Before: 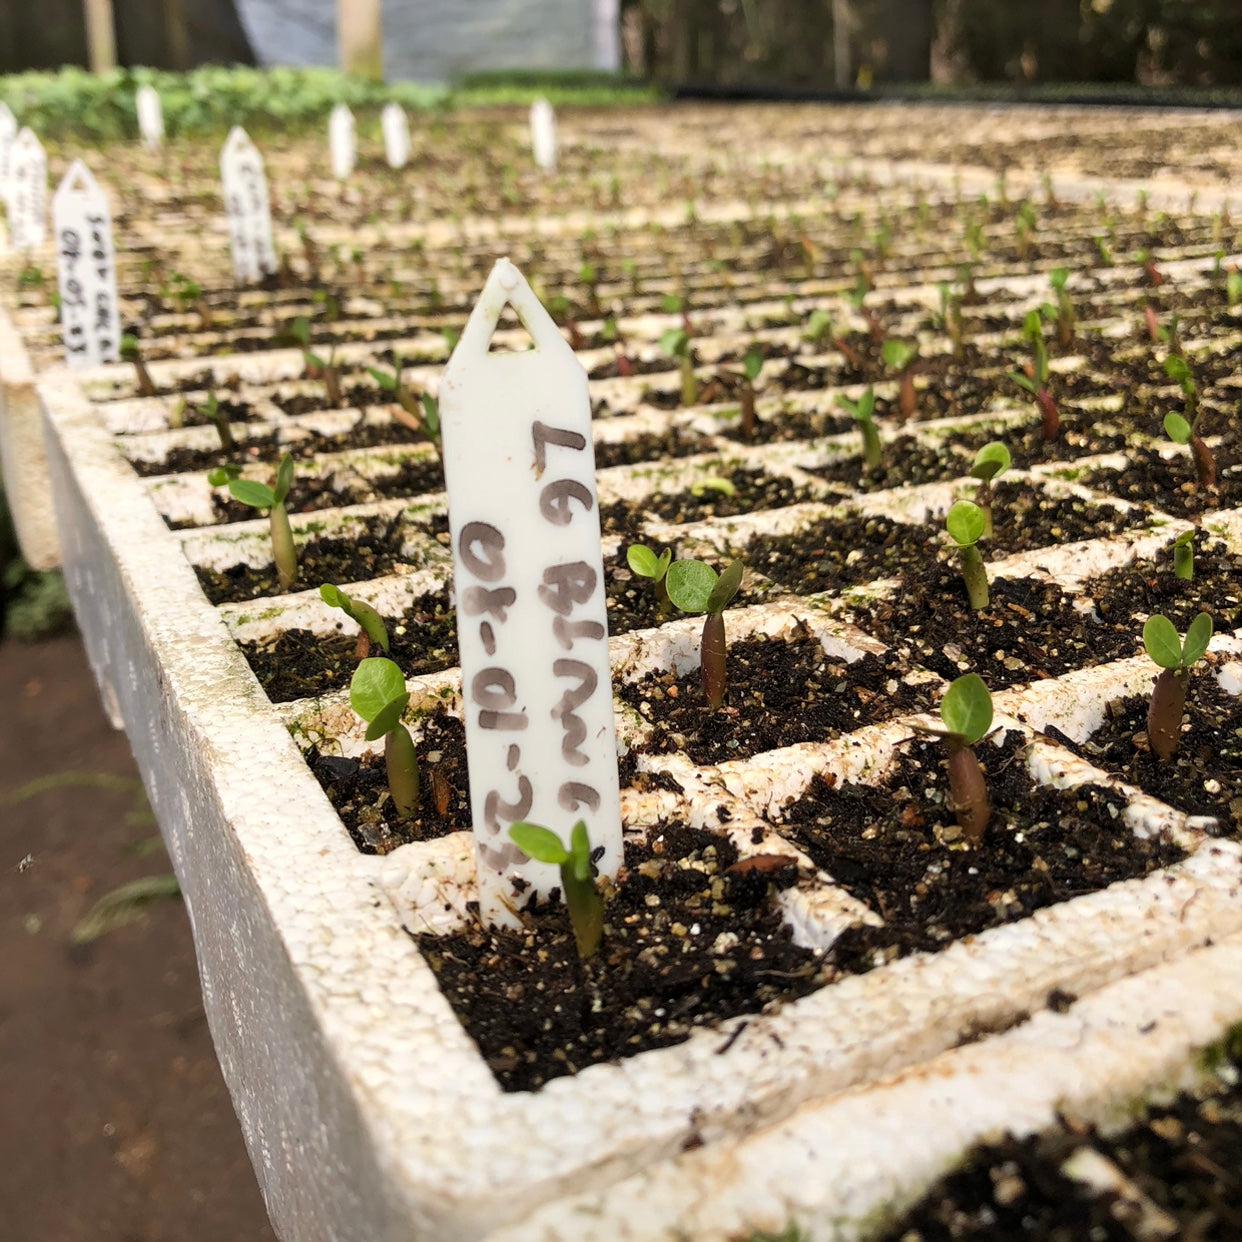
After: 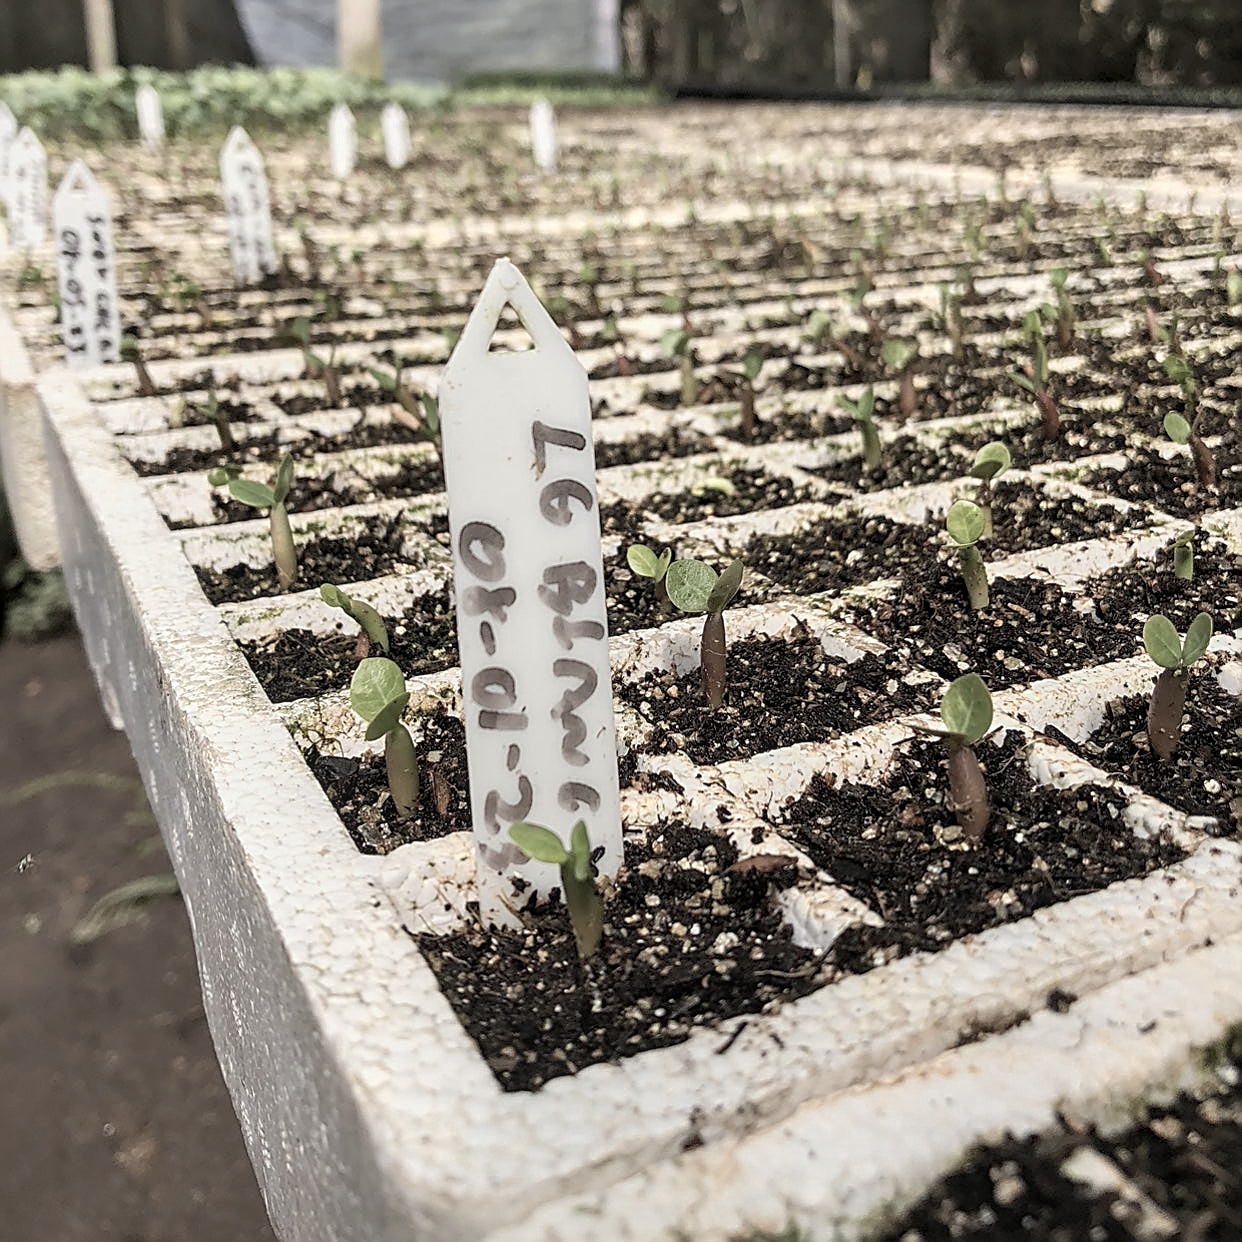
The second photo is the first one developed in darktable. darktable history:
sharpen: amount 0.901
color balance rgb: contrast -10%
color zones: curves: ch0 [(0, 0.6) (0.129, 0.585) (0.193, 0.596) (0.429, 0.5) (0.571, 0.5) (0.714, 0.5) (0.857, 0.5) (1, 0.6)]; ch1 [(0, 0.453) (0.112, 0.245) (0.213, 0.252) (0.429, 0.233) (0.571, 0.231) (0.683, 0.242) (0.857, 0.296) (1, 0.453)]
local contrast: on, module defaults
